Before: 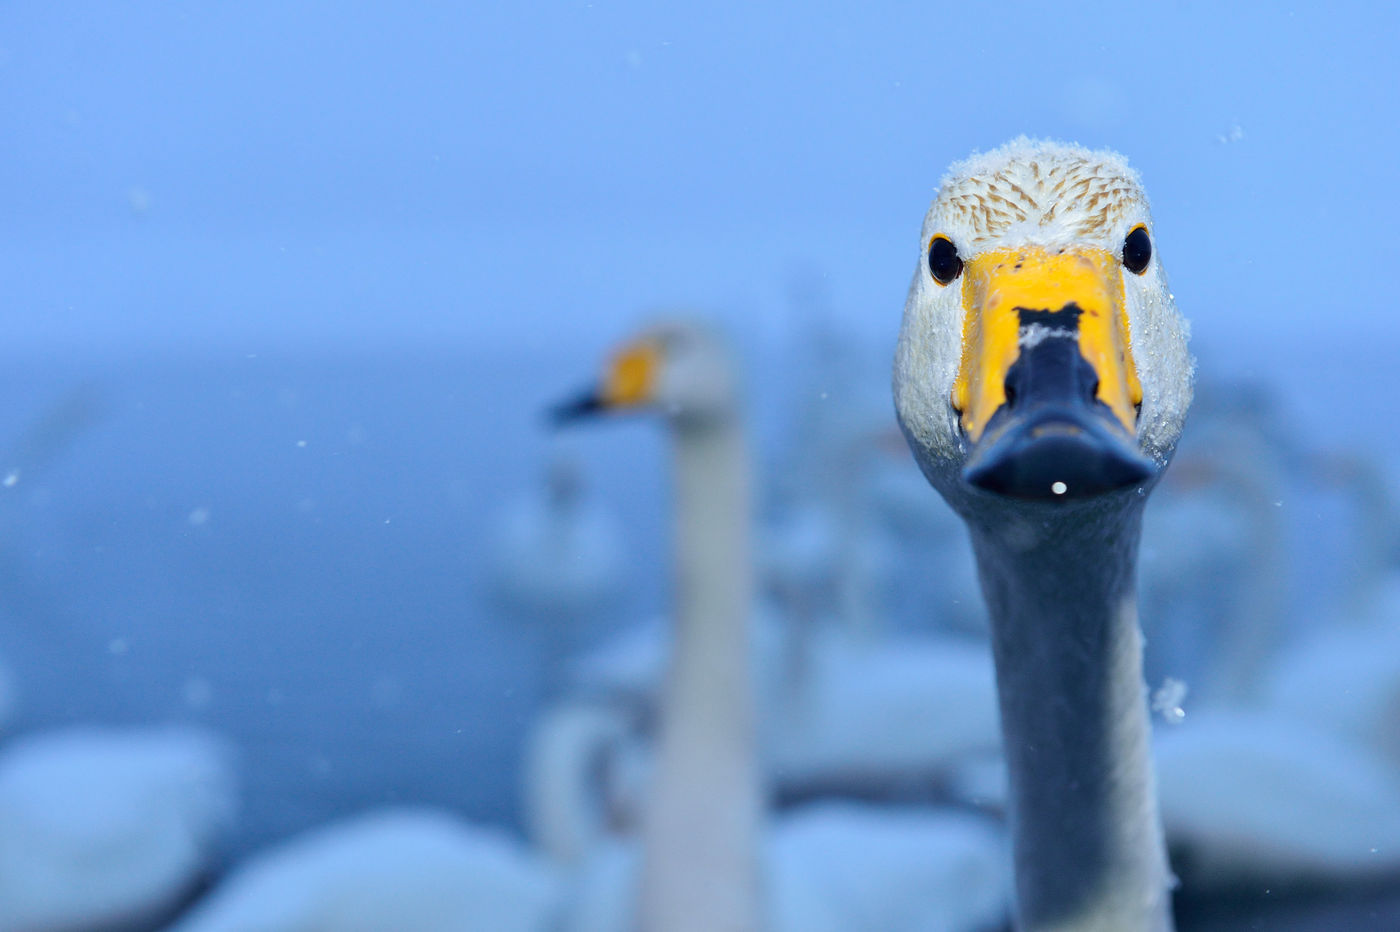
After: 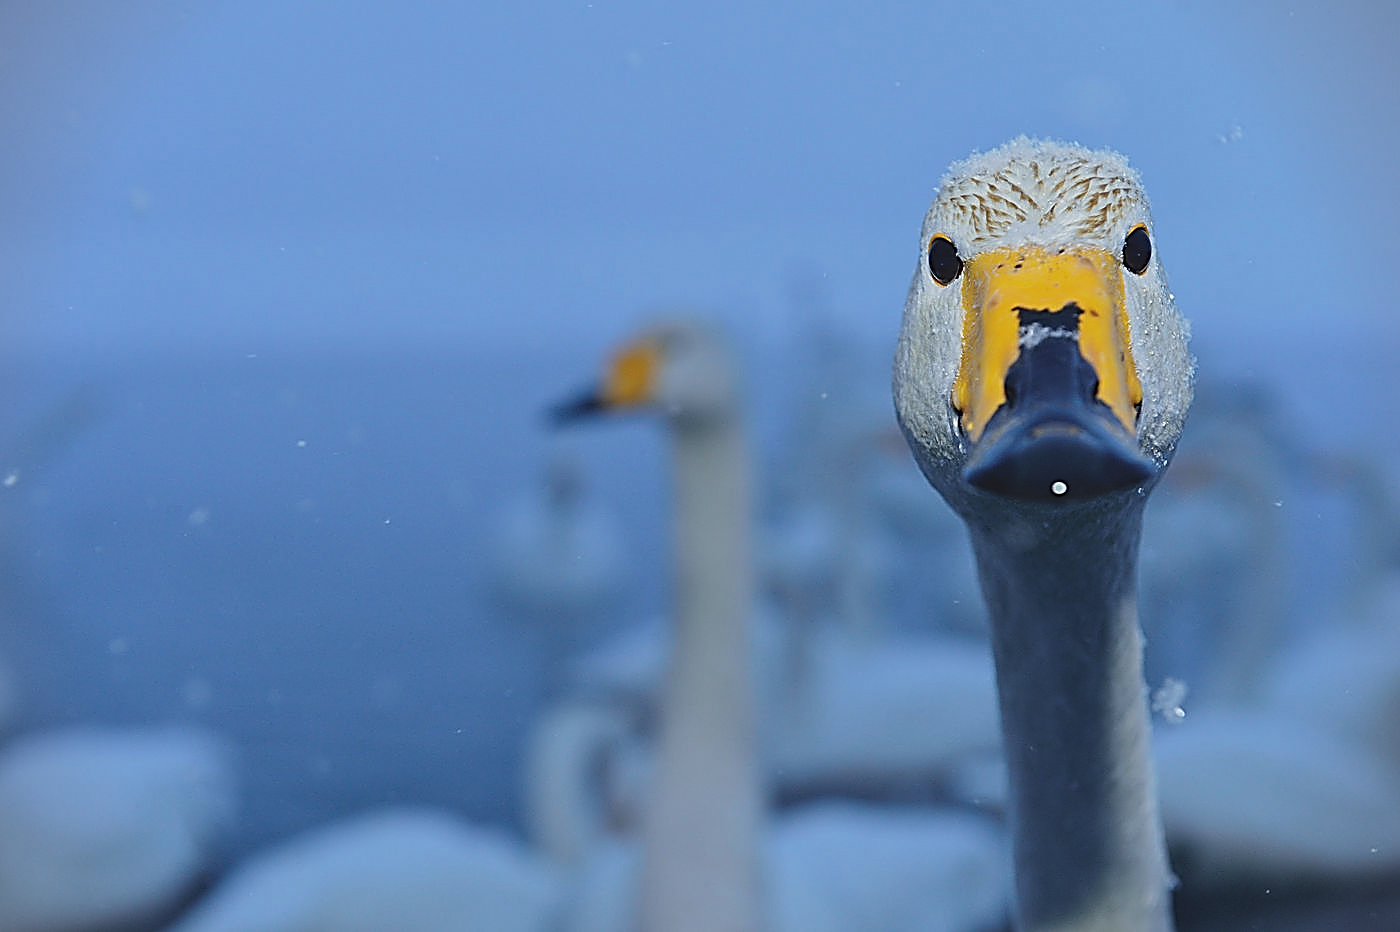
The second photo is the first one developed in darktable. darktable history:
exposure: black level correction -0.015, exposure -0.51 EV, compensate highlight preservation false
vignetting: fall-off start 92.66%
sharpen: amount 1.868
